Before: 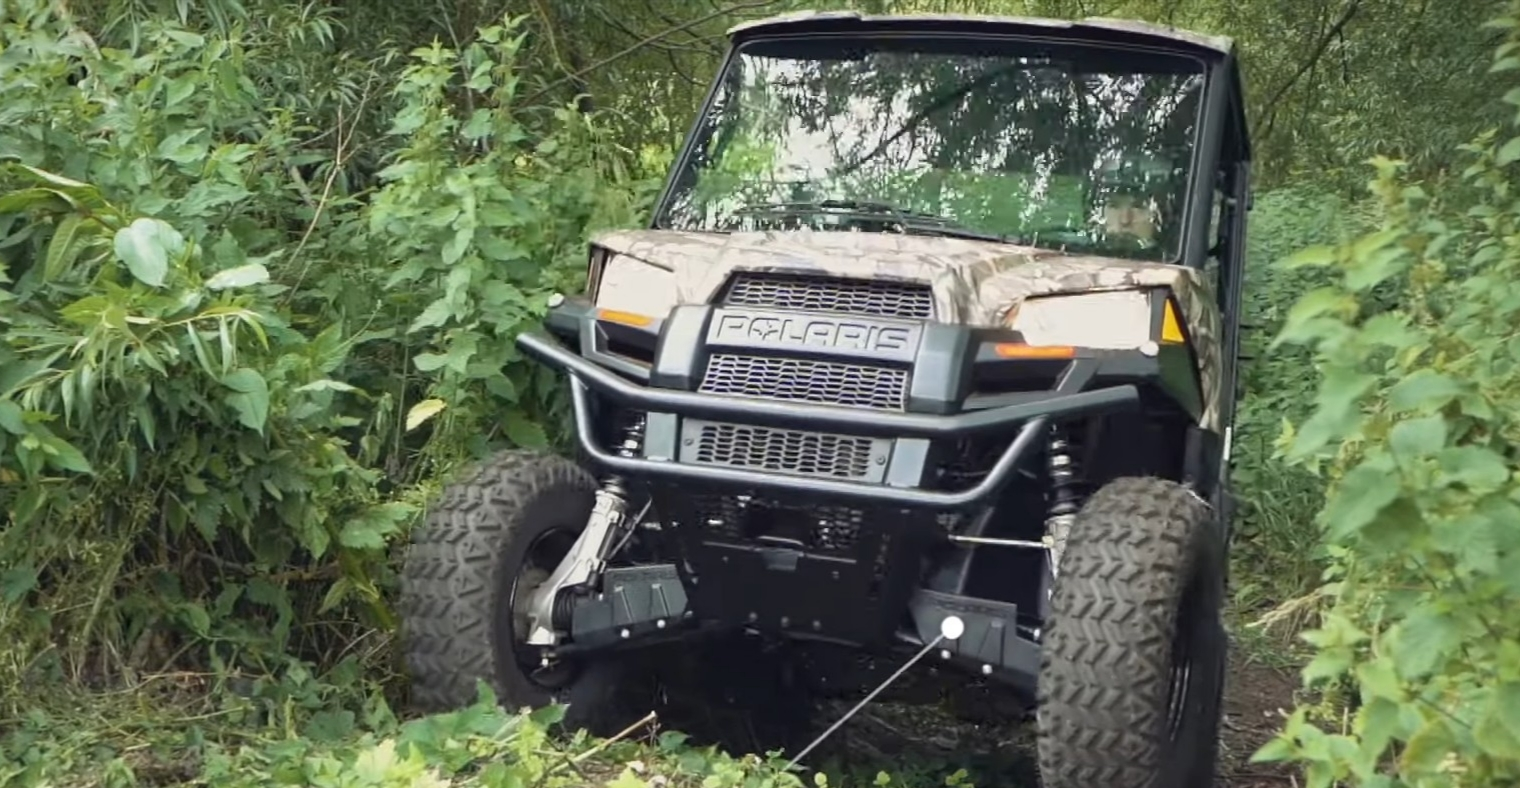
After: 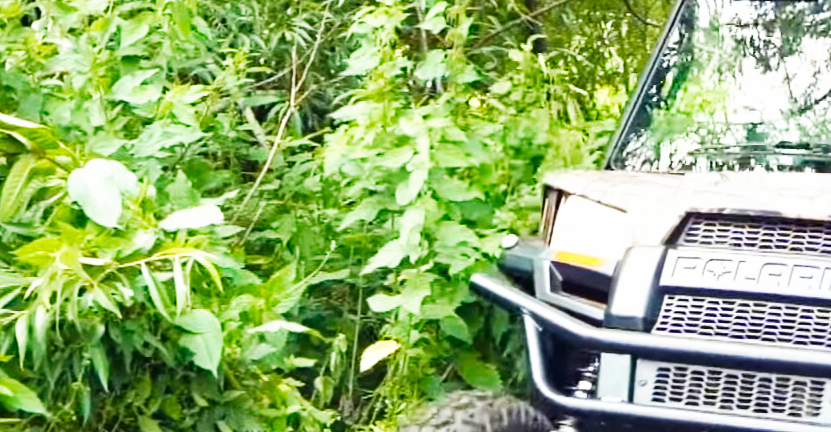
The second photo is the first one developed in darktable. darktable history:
color balance rgb: linear chroma grading › global chroma 8.12%, perceptual saturation grading › global saturation 9.07%, perceptual saturation grading › highlights -13.84%, perceptual saturation grading › mid-tones 14.88%, perceptual saturation grading › shadows 22.8%, perceptual brilliance grading › highlights 2.61%, global vibrance 12.07%
shadows and highlights: shadows 20.55, highlights -20.99, soften with gaussian
crop and rotate: left 3.047%, top 7.509%, right 42.236%, bottom 37.598%
base curve: curves: ch0 [(0, 0) (0.007, 0.004) (0.027, 0.03) (0.046, 0.07) (0.207, 0.54) (0.442, 0.872) (0.673, 0.972) (1, 1)], preserve colors none
